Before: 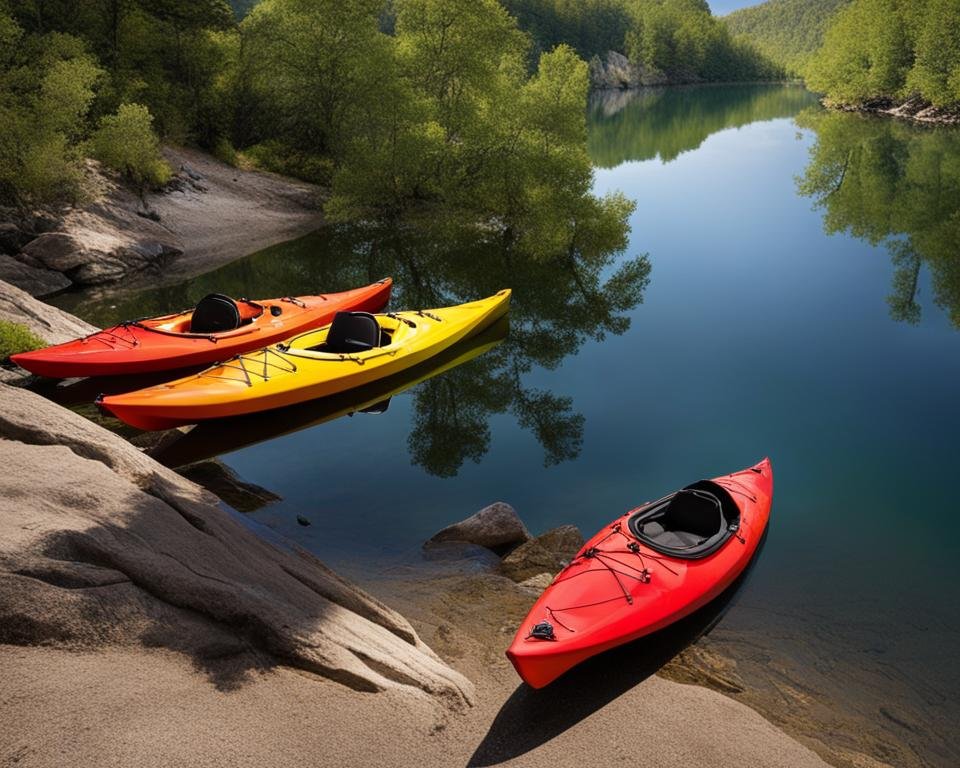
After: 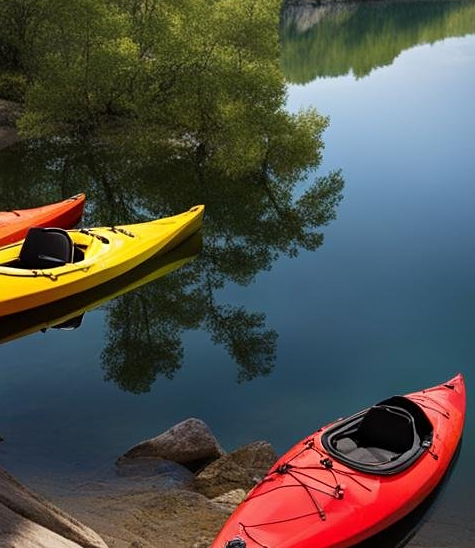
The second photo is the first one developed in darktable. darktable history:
sharpen: amount 0.2
crop: left 32.075%, top 10.976%, right 18.355%, bottom 17.596%
